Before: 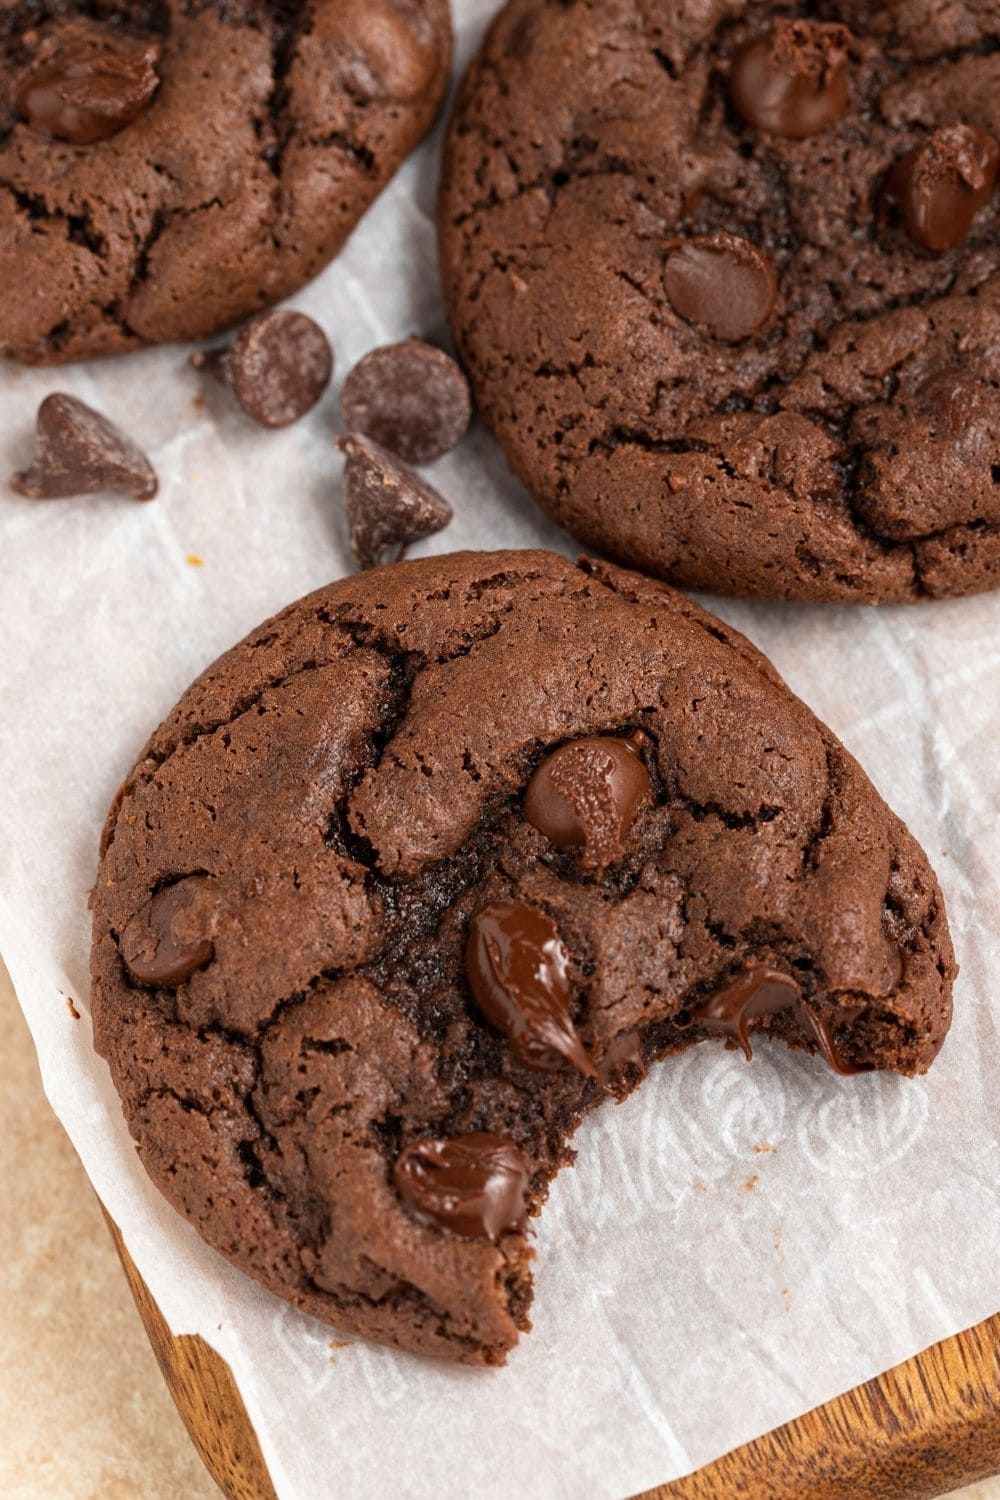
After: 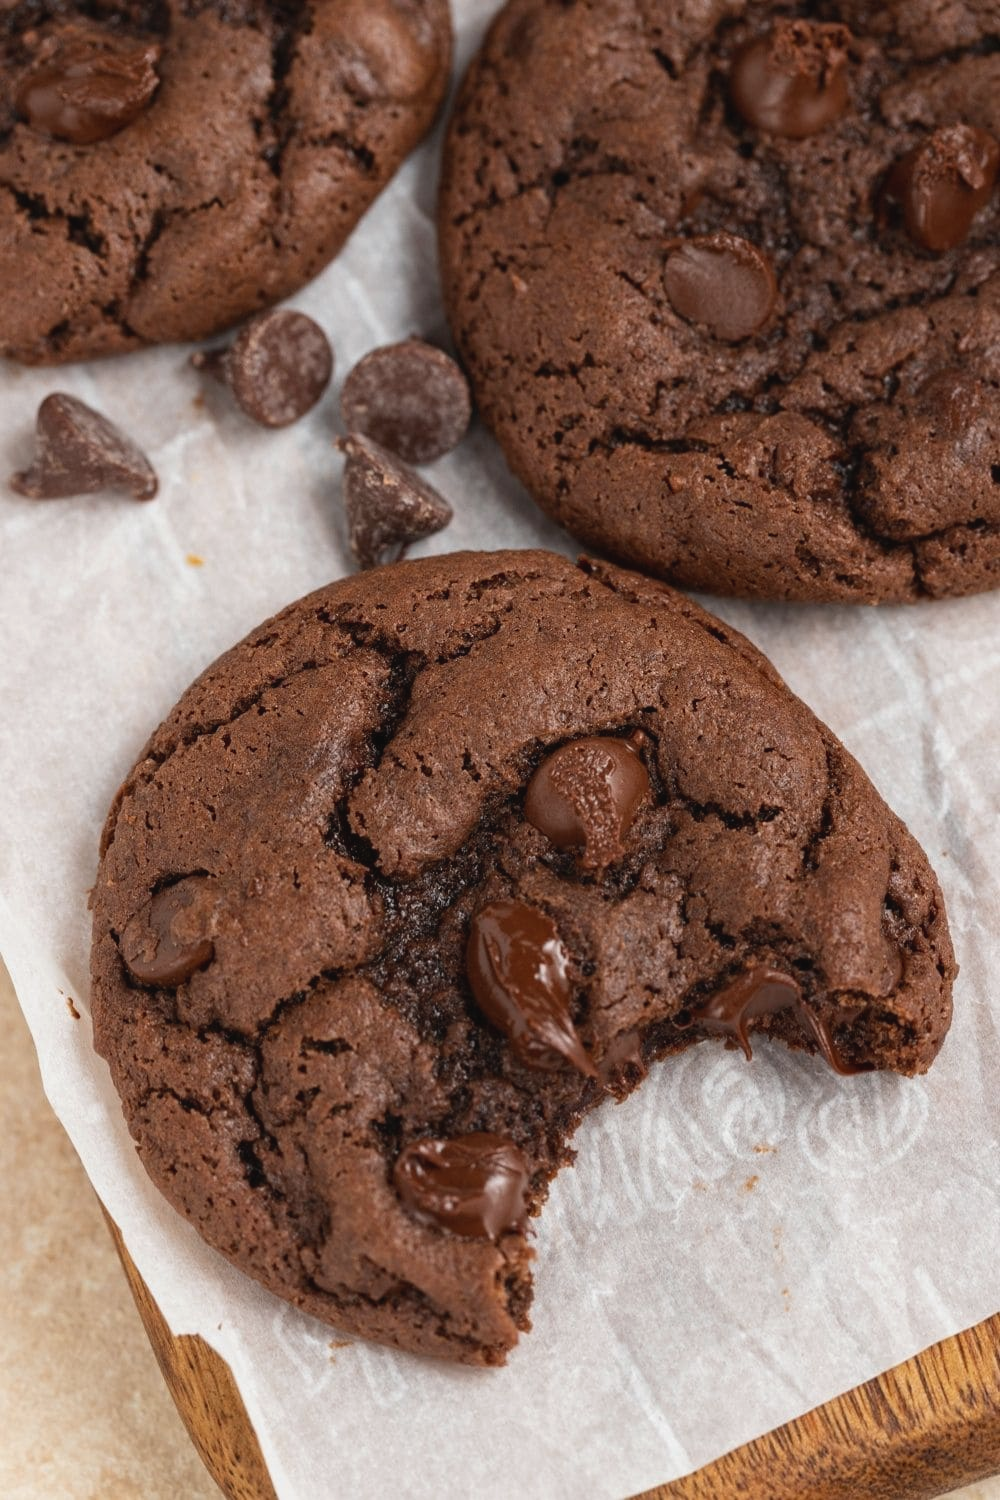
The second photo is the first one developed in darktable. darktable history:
white balance: emerald 1
contrast brightness saturation: contrast -0.08, brightness -0.04, saturation -0.11
